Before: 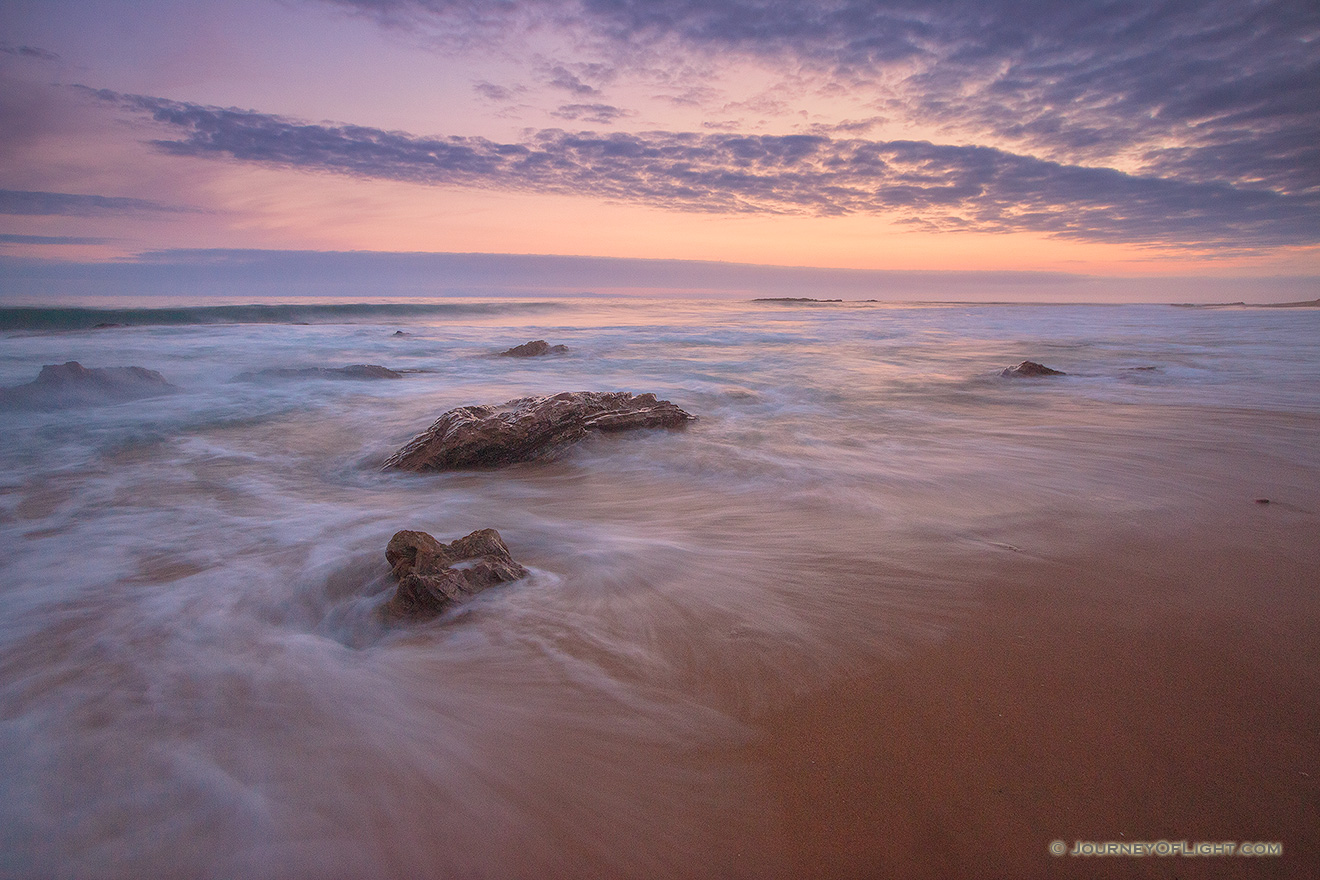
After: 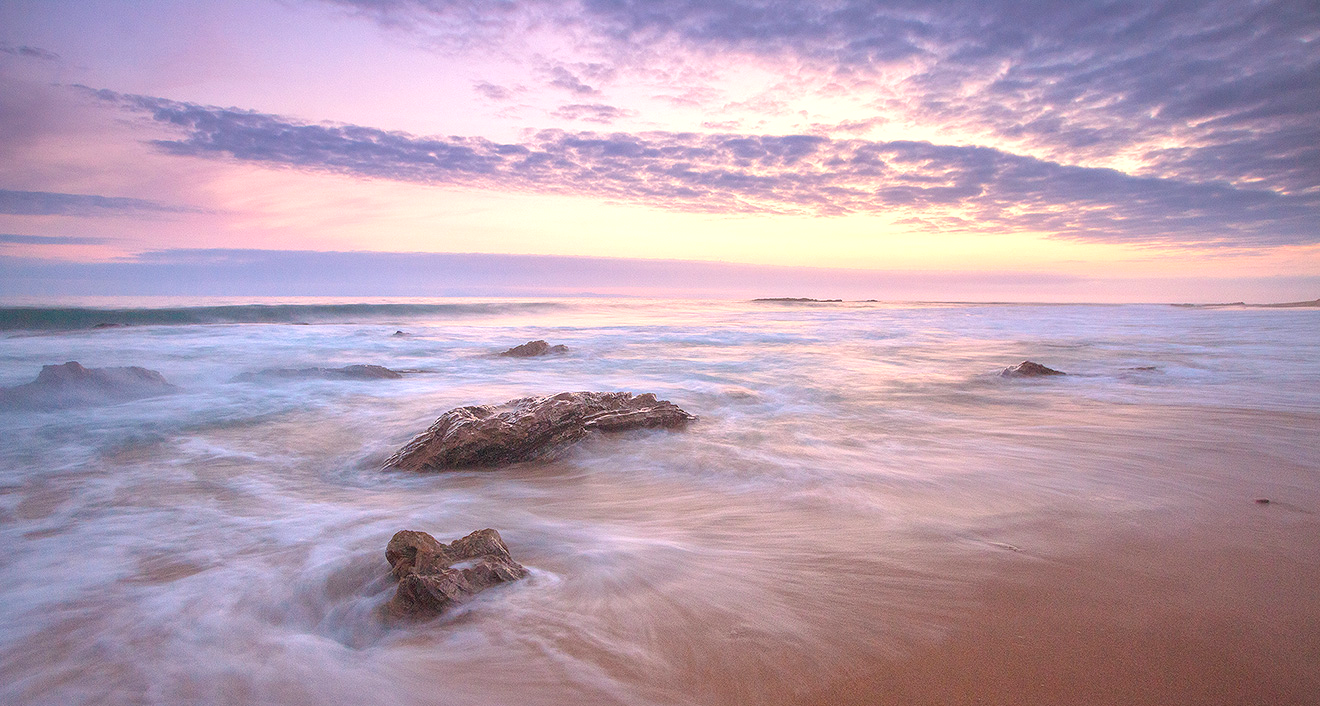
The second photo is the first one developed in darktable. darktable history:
crop: bottom 19.684%
exposure: black level correction 0, exposure 0.898 EV, compensate highlight preservation false
